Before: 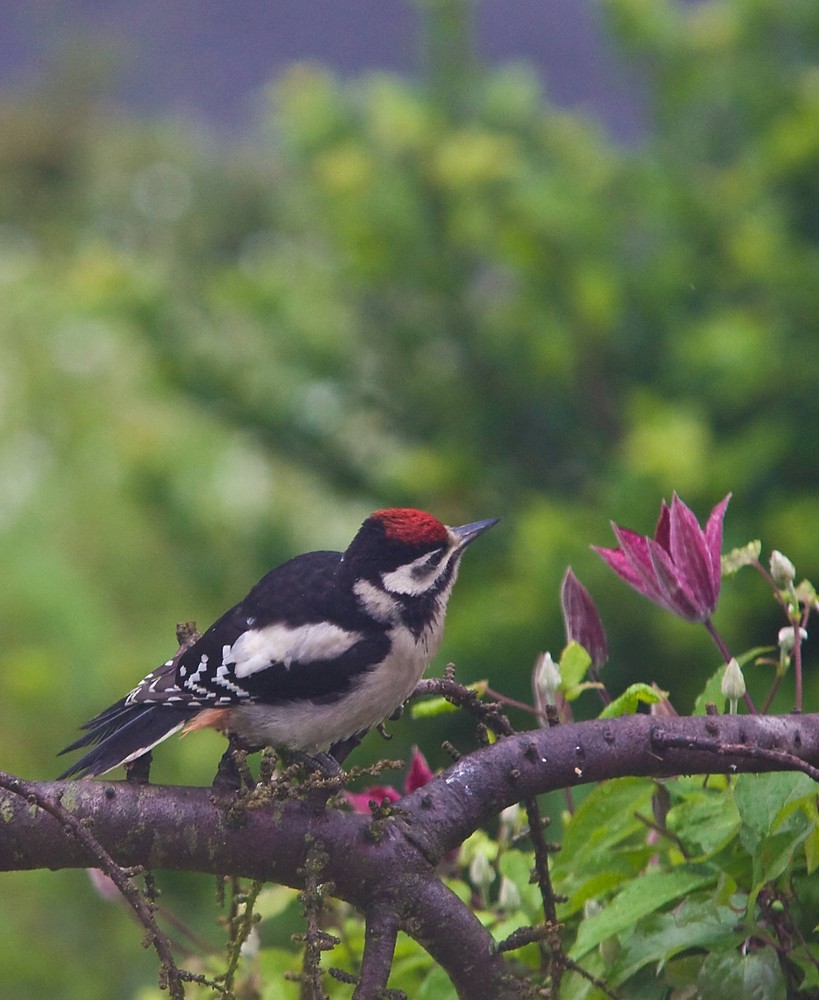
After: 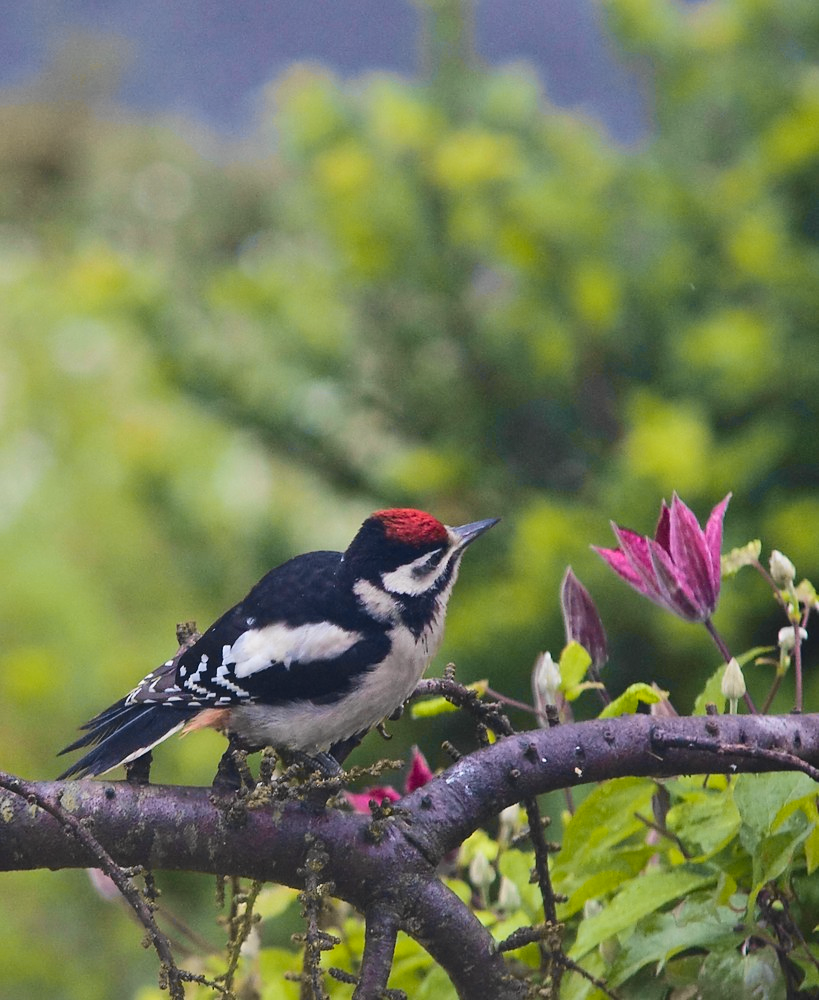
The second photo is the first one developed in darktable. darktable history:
tone curve: curves: ch0 [(0, 0.01) (0.097, 0.07) (0.204, 0.173) (0.447, 0.517) (0.539, 0.624) (0.733, 0.791) (0.879, 0.898) (1, 0.98)]; ch1 [(0, 0) (0.393, 0.415) (0.447, 0.448) (0.485, 0.494) (0.523, 0.509) (0.545, 0.541) (0.574, 0.561) (0.648, 0.674) (1, 1)]; ch2 [(0, 0) (0.369, 0.388) (0.449, 0.431) (0.499, 0.5) (0.521, 0.51) (0.53, 0.54) (0.564, 0.569) (0.674, 0.735) (1, 1)], color space Lab, independent channels, preserve colors none
